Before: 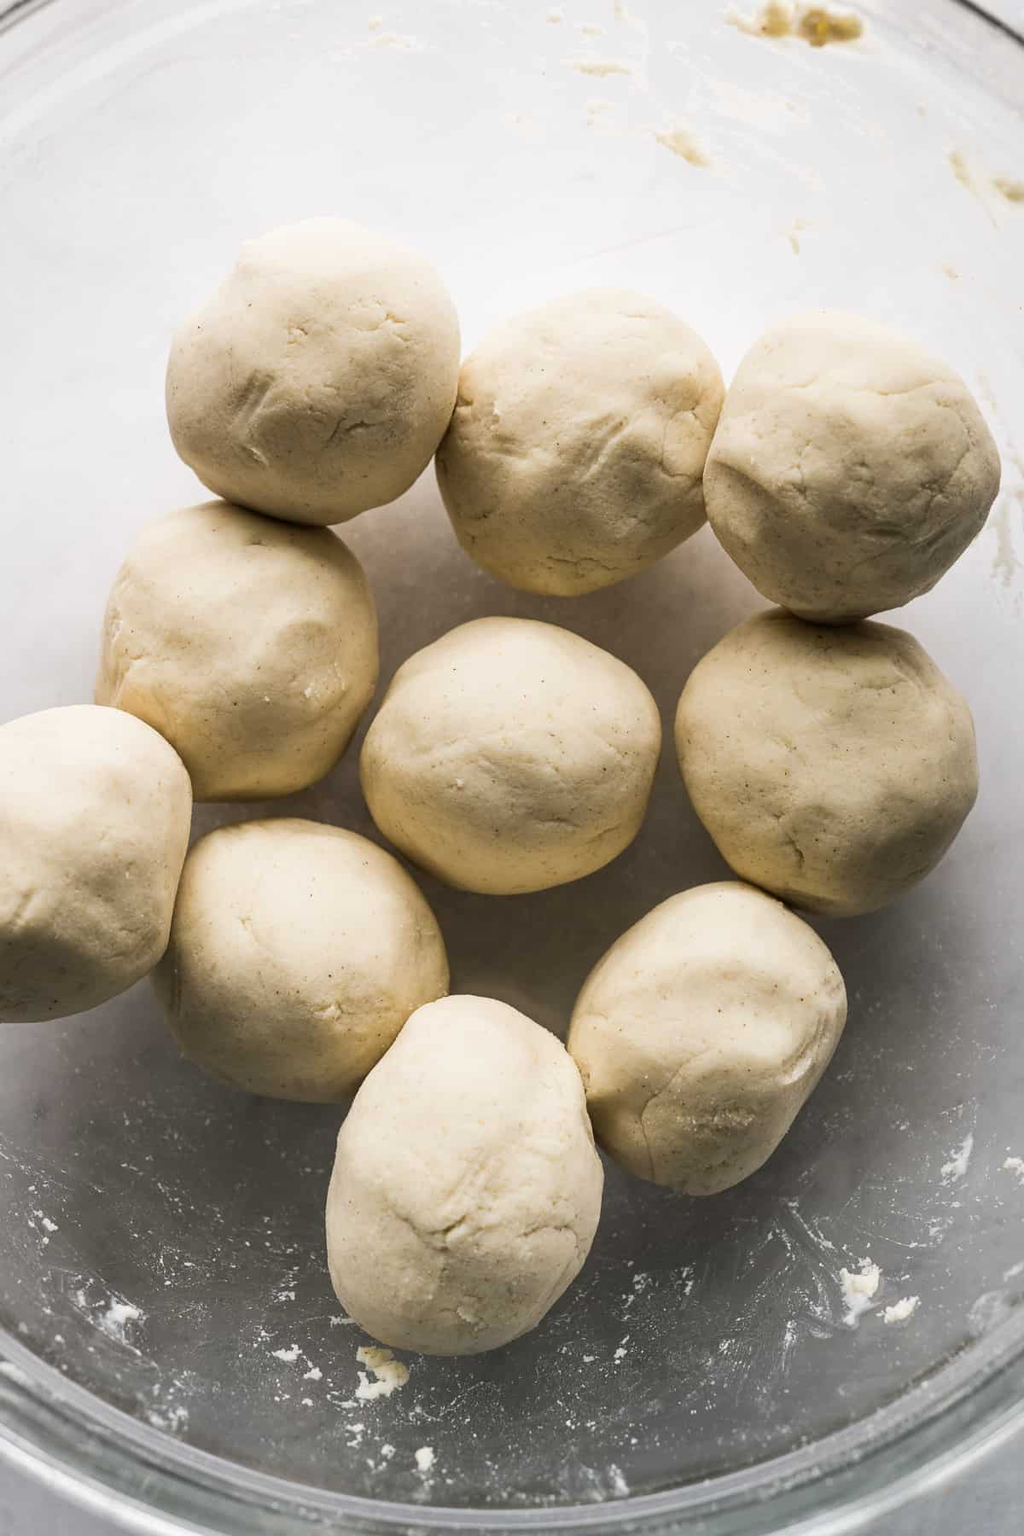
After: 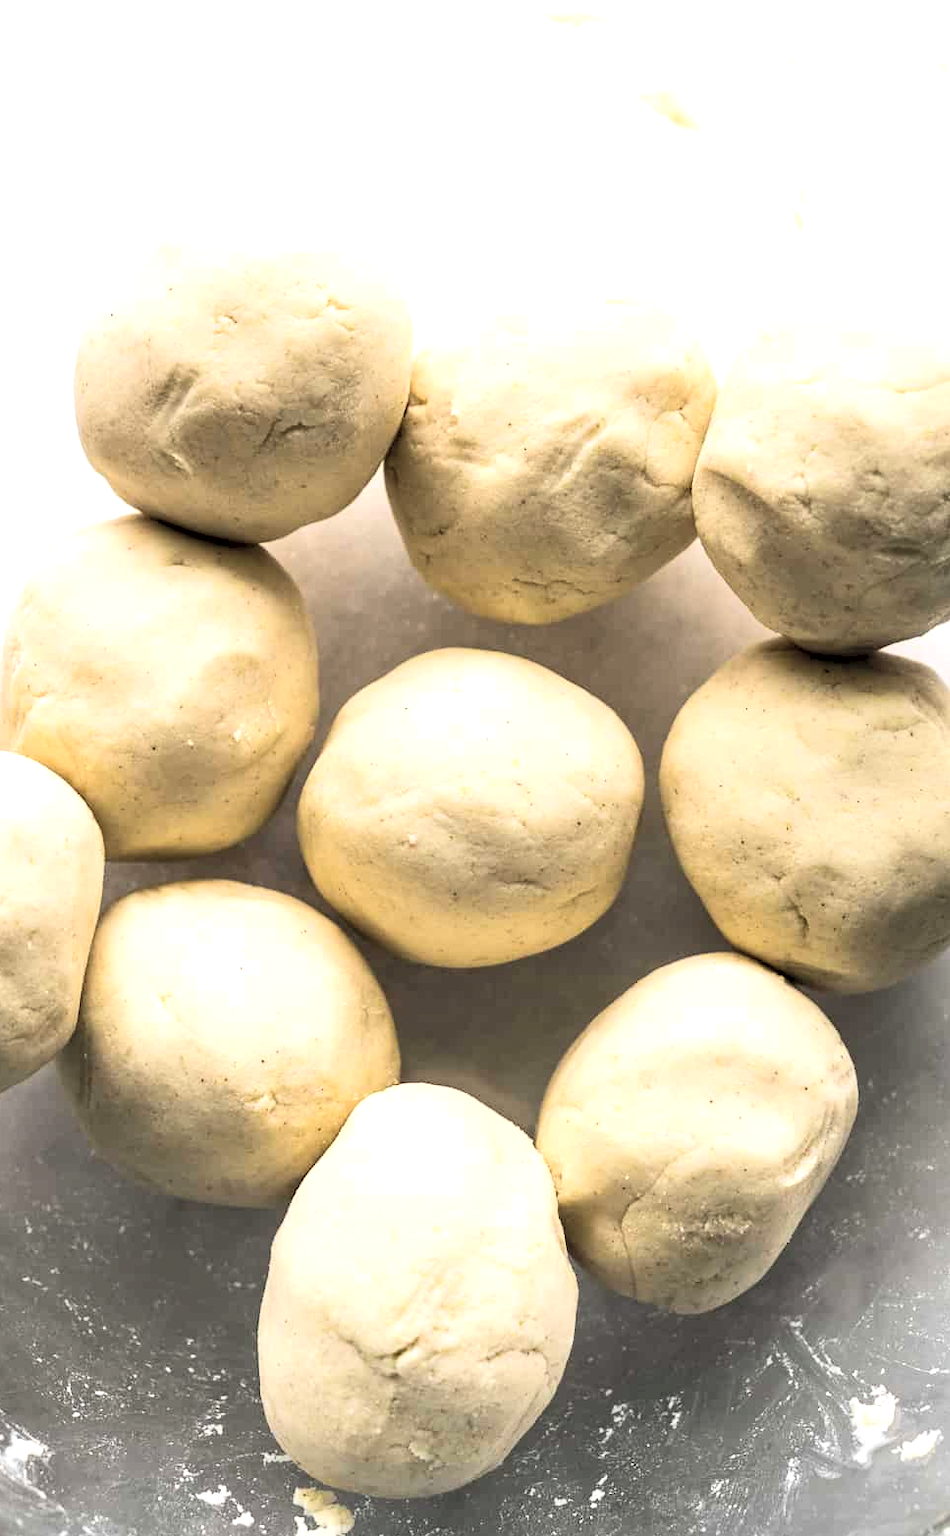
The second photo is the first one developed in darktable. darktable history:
crop: left 9.961%, top 3.546%, right 9.304%, bottom 9.522%
contrast brightness saturation: contrast 0.099, brightness 0.306, saturation 0.141
contrast equalizer: octaves 7, y [[0.524 ×6], [0.512 ×6], [0.379 ×6], [0 ×6], [0 ×6]]
tone equalizer: -8 EV -0.742 EV, -7 EV -0.679 EV, -6 EV -0.6 EV, -5 EV -0.419 EV, -3 EV 0.401 EV, -2 EV 0.6 EV, -1 EV 0.68 EV, +0 EV 0.76 EV, edges refinement/feathering 500, mask exposure compensation -1.57 EV, preserve details no
